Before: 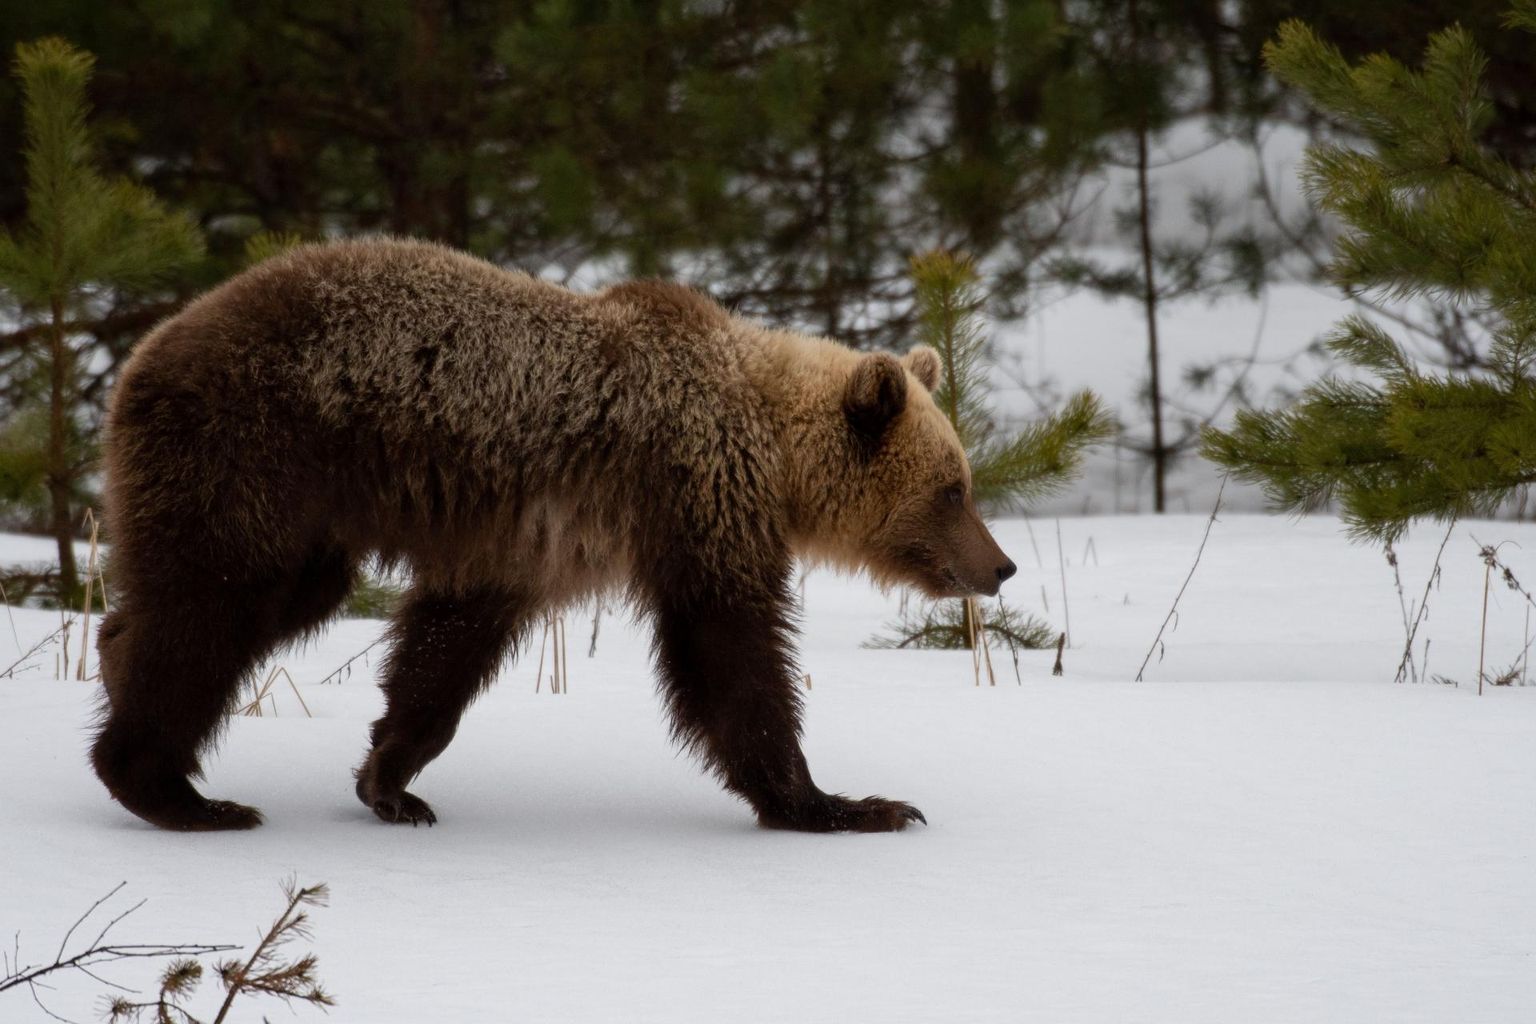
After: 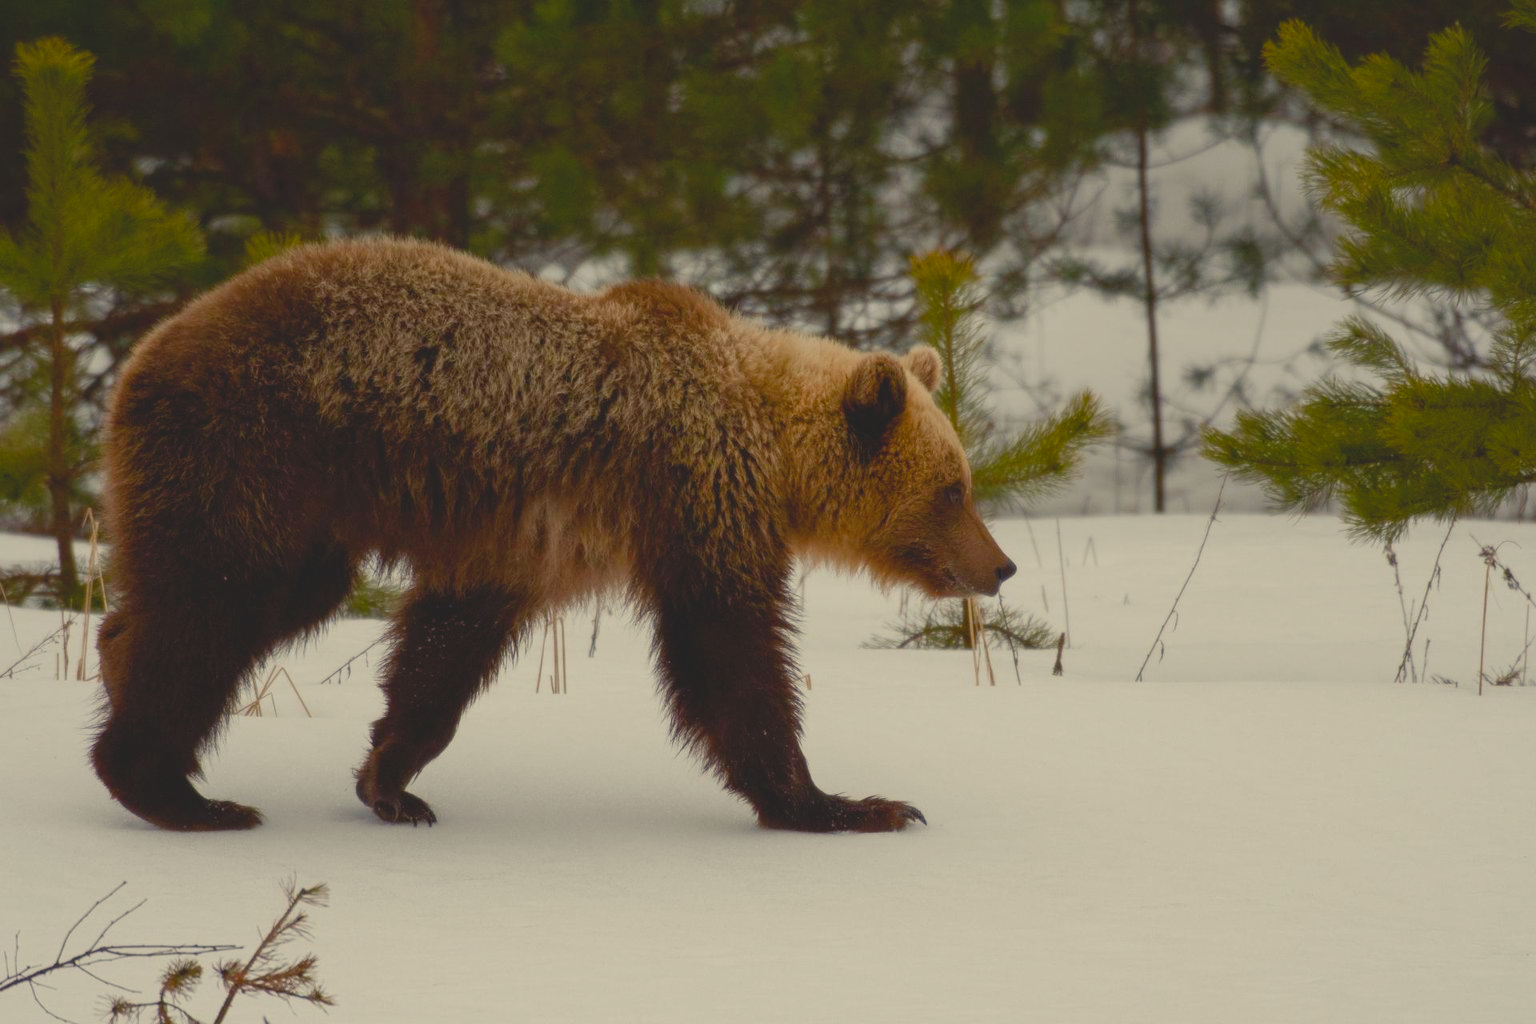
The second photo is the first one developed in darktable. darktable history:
color balance rgb: highlights gain › chroma 8%, highlights gain › hue 82.85°, perceptual saturation grading › global saturation 20%, perceptual saturation grading › highlights -50.104%, perceptual saturation grading › shadows 30.398%, global vibrance 20%
contrast brightness saturation: contrast -0.276
